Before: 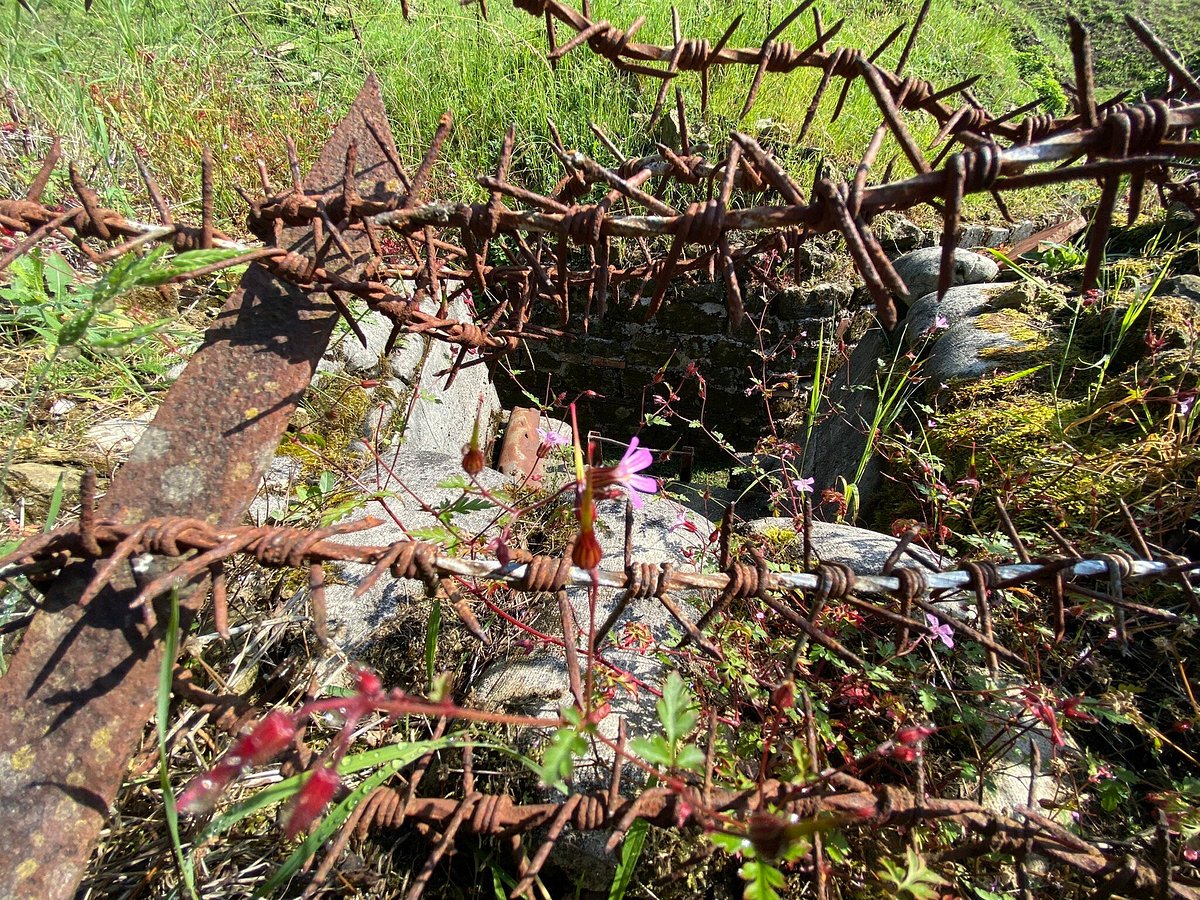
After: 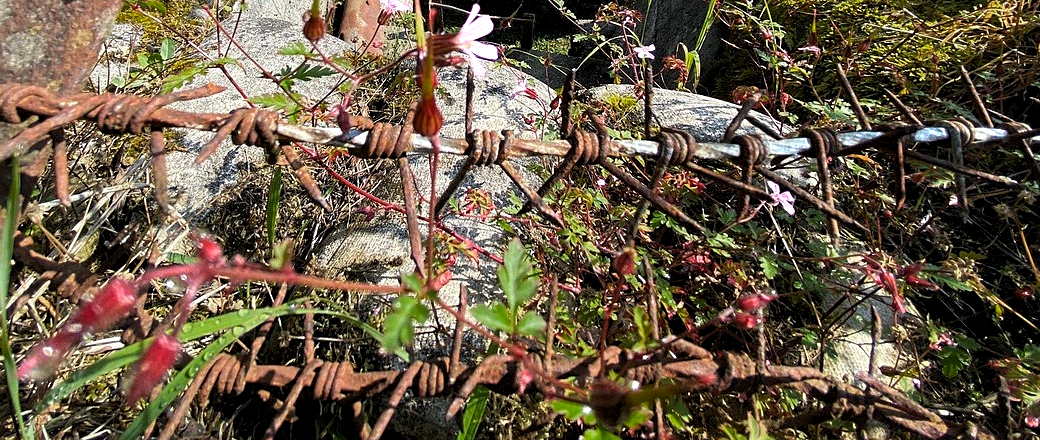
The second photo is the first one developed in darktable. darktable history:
sharpen: amount 0.2
levels: levels [0.031, 0.5, 0.969]
color zones: curves: ch0 [(0.203, 0.433) (0.607, 0.517) (0.697, 0.696) (0.705, 0.897)]
crop and rotate: left 13.306%, top 48.129%, bottom 2.928%
